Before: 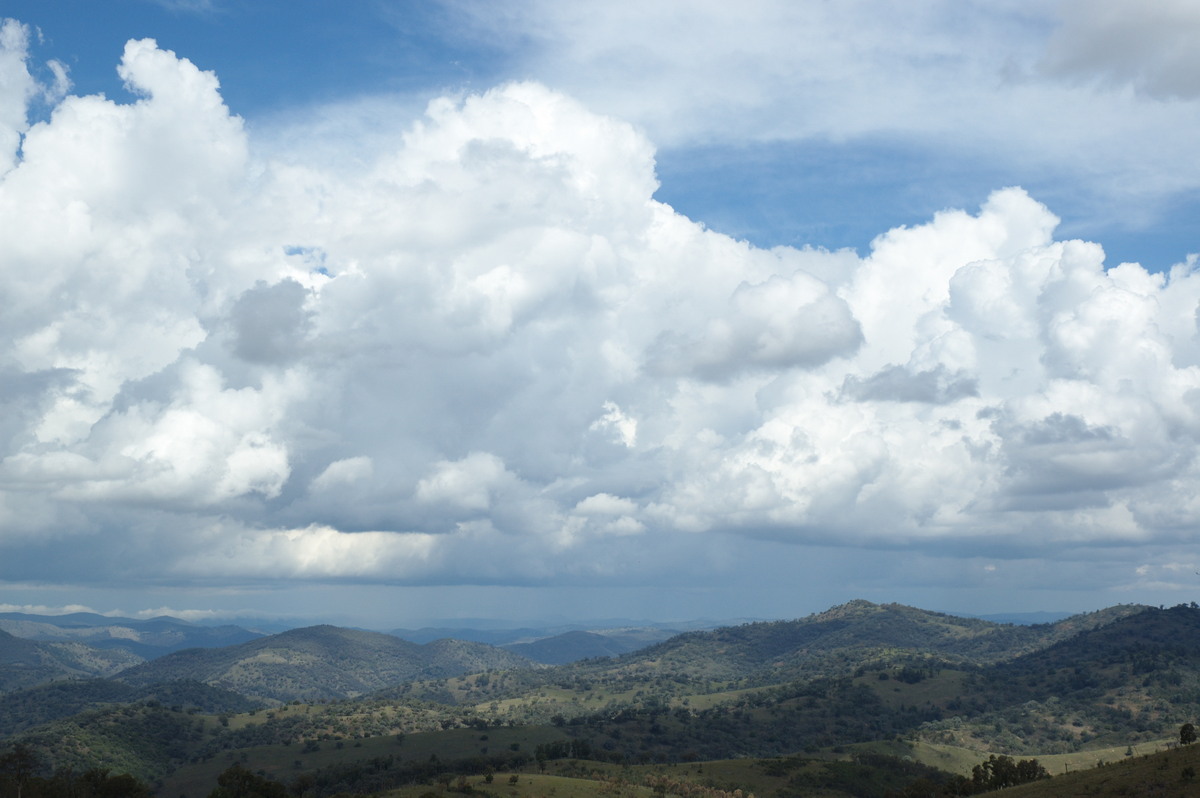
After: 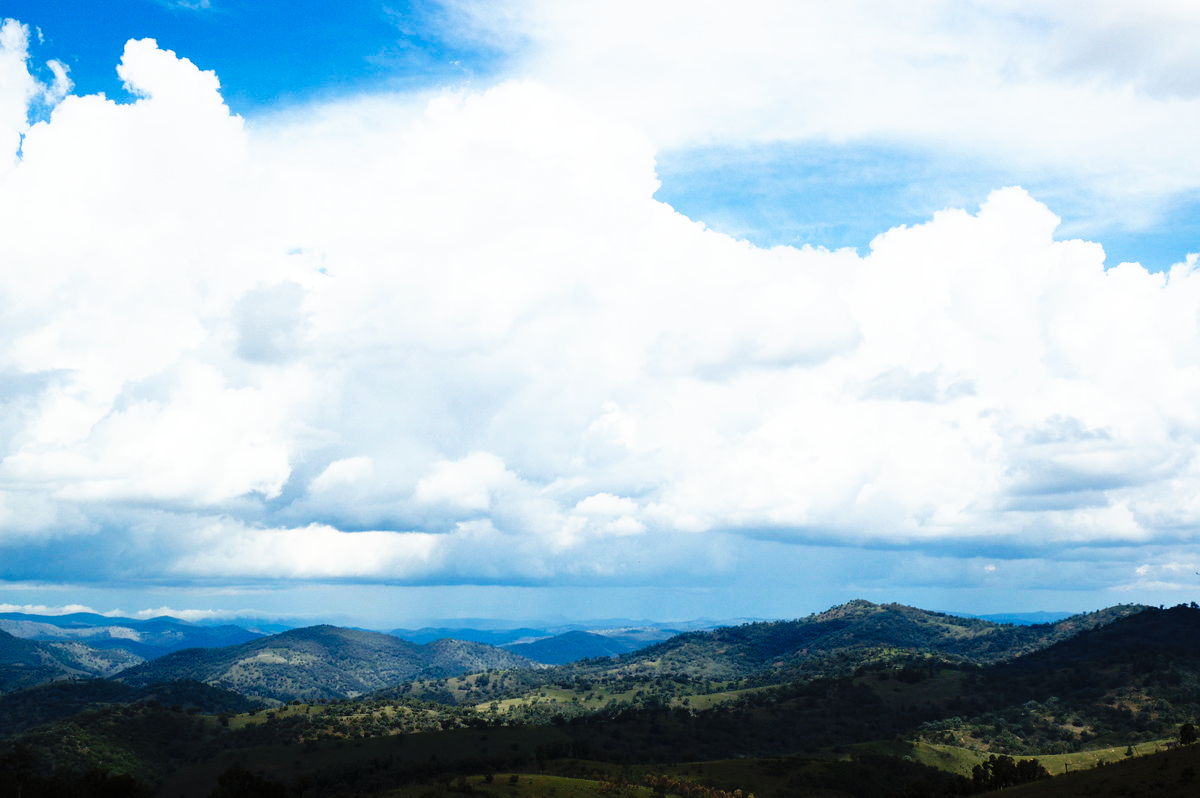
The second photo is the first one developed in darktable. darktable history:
tone equalizer: -8 EV -1.86 EV, -7 EV -1.19 EV, -6 EV -1.59 EV
tone curve: curves: ch0 [(0, 0) (0.003, 0.003) (0.011, 0.006) (0.025, 0.01) (0.044, 0.015) (0.069, 0.02) (0.1, 0.027) (0.136, 0.036) (0.177, 0.05) (0.224, 0.07) (0.277, 0.12) (0.335, 0.208) (0.399, 0.334) (0.468, 0.473) (0.543, 0.636) (0.623, 0.795) (0.709, 0.907) (0.801, 0.97) (0.898, 0.989) (1, 1)], preserve colors none
